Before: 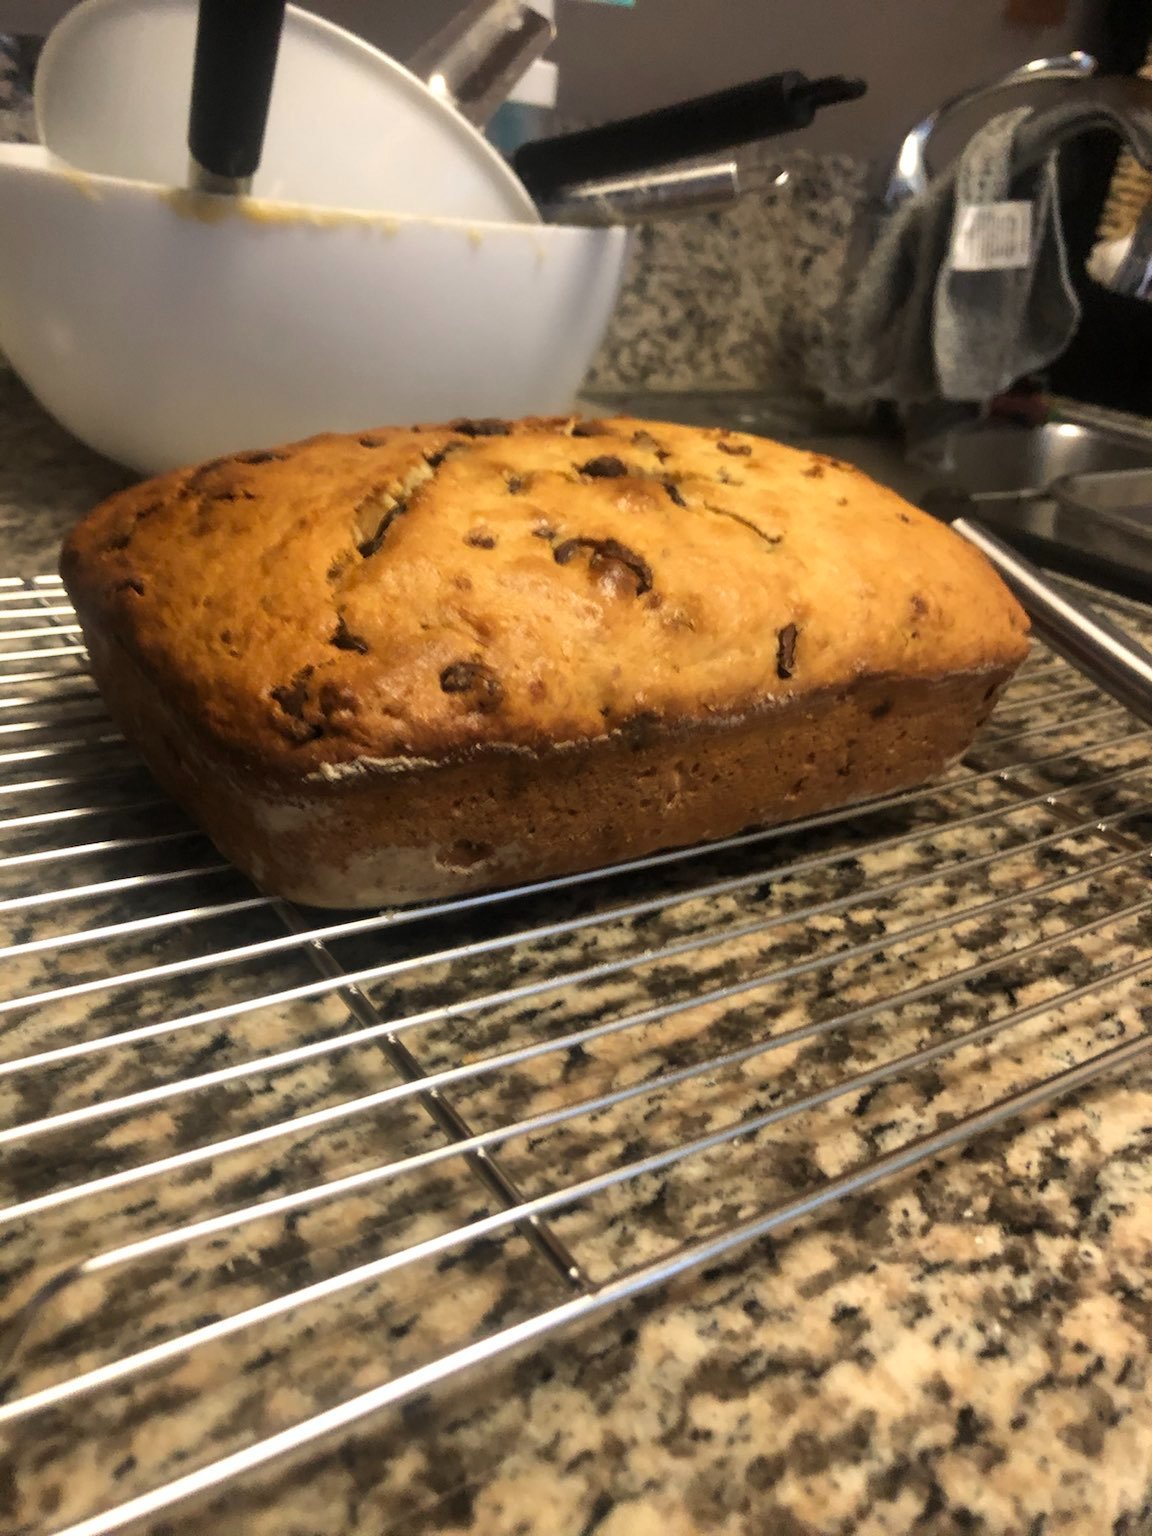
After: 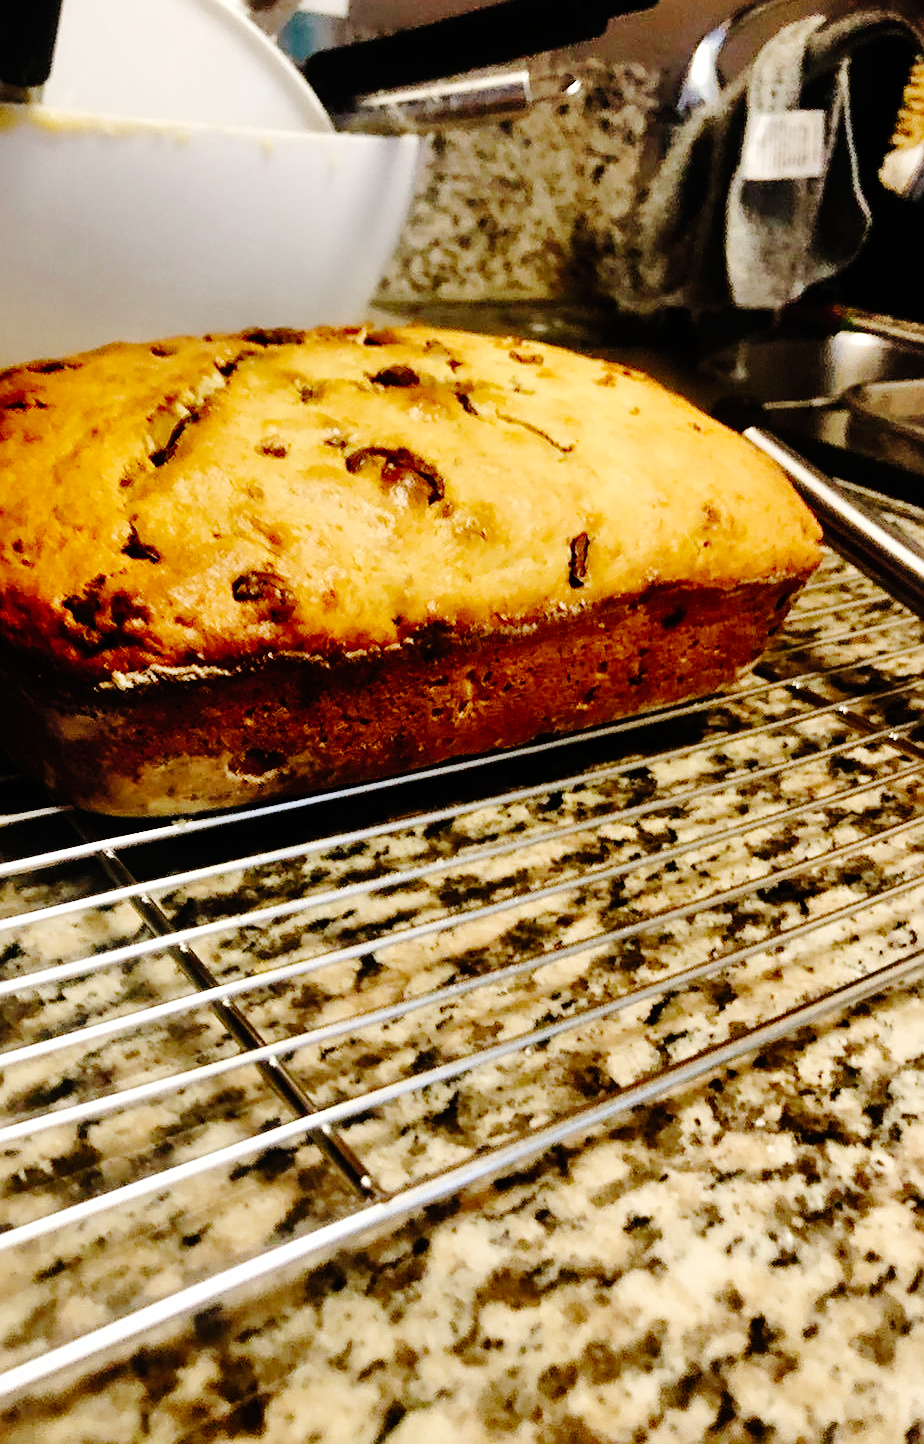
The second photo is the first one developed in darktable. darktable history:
shadows and highlights: soften with gaussian
sharpen: on, module defaults
crop and rotate: left 18.098%, top 5.959%, right 1.669%
base curve: curves: ch0 [(0, 0) (0.036, 0.01) (0.123, 0.254) (0.258, 0.504) (0.507, 0.748) (1, 1)], preserve colors none
